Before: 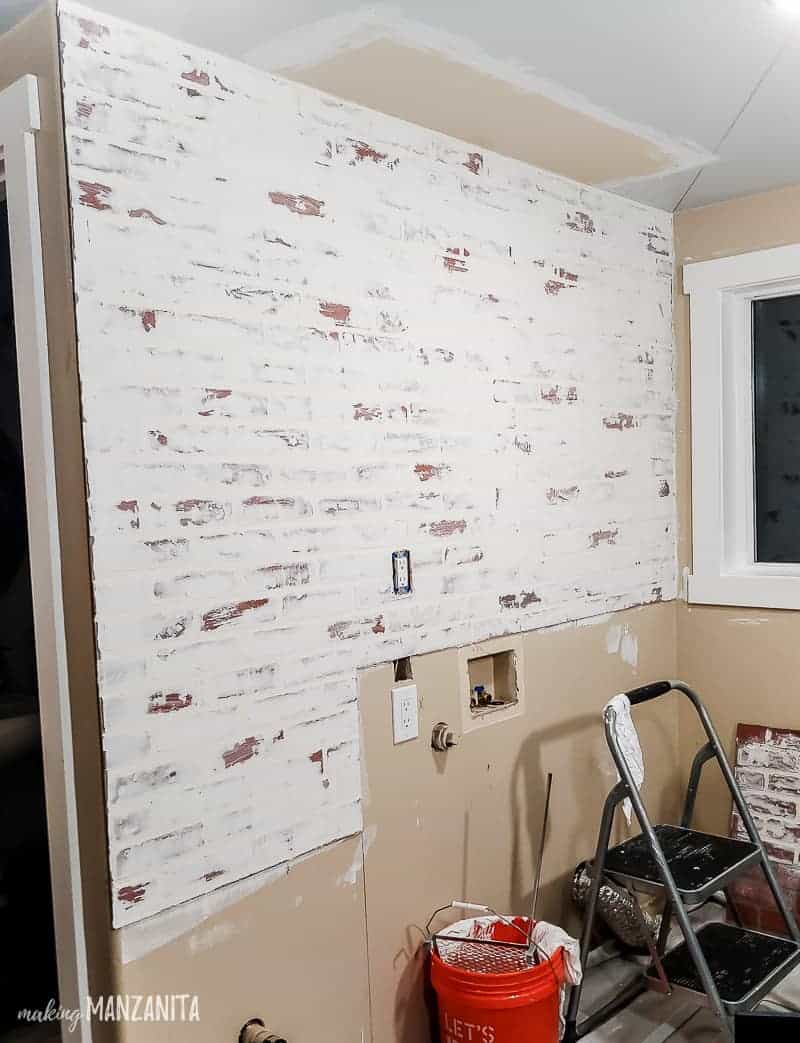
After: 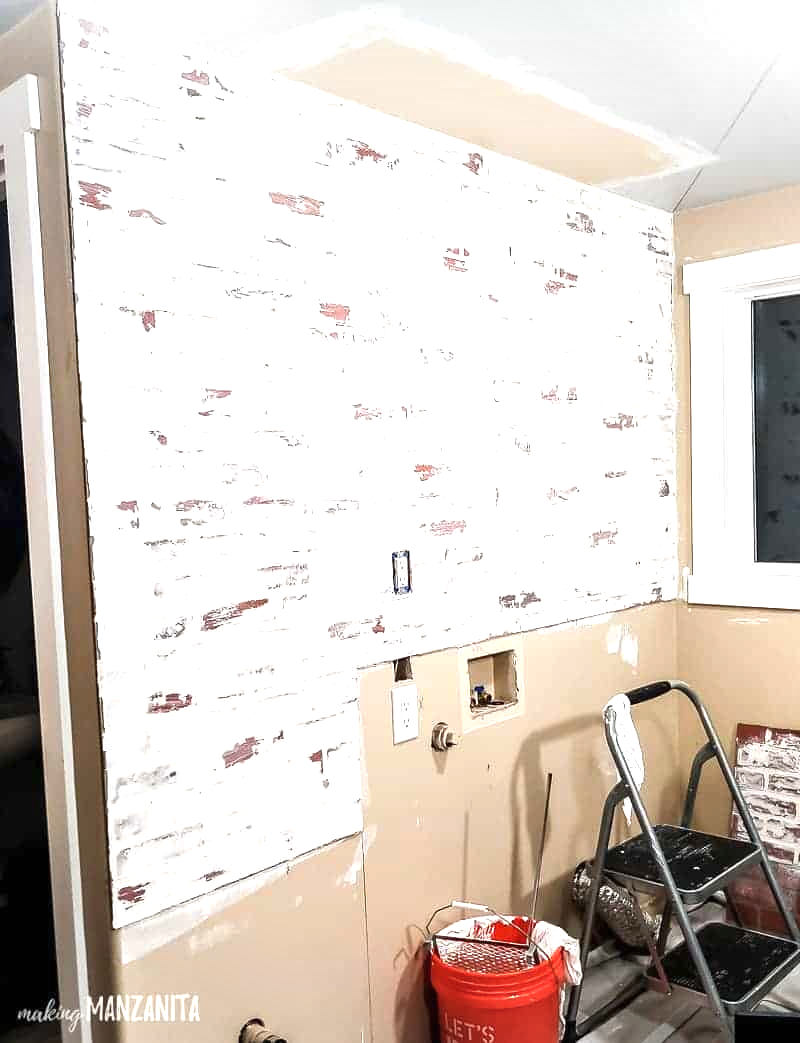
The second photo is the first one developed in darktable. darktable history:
exposure: black level correction 0, exposure 0.951 EV, compensate exposure bias true, compensate highlight preservation false
vignetting: fall-off radius 94.55%
